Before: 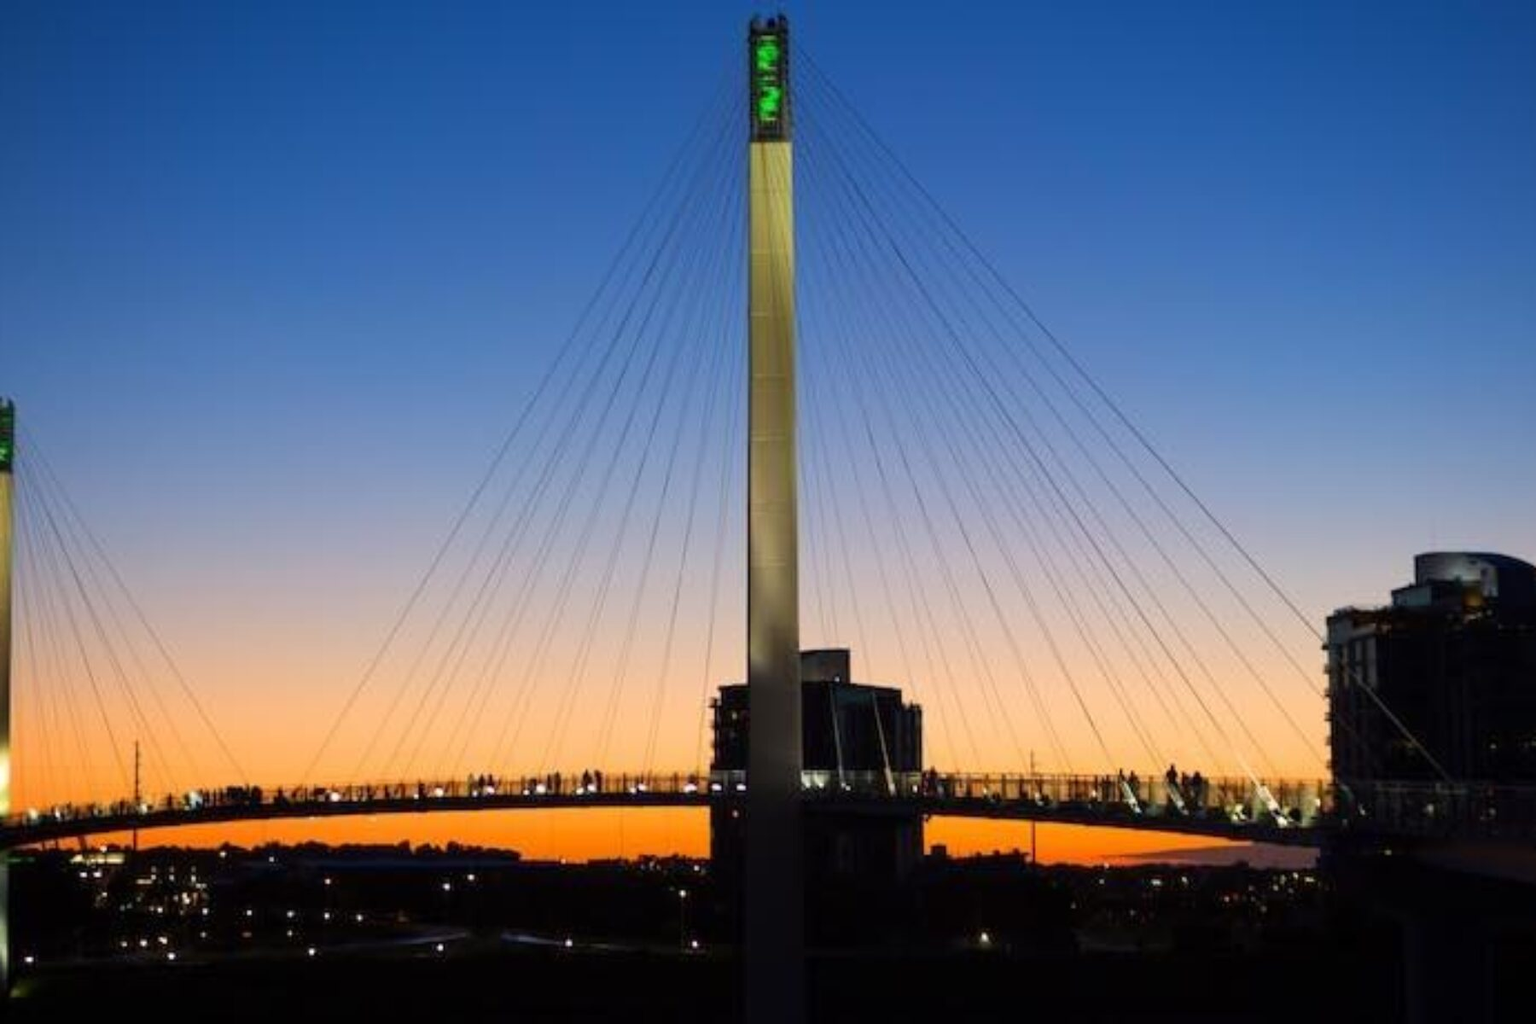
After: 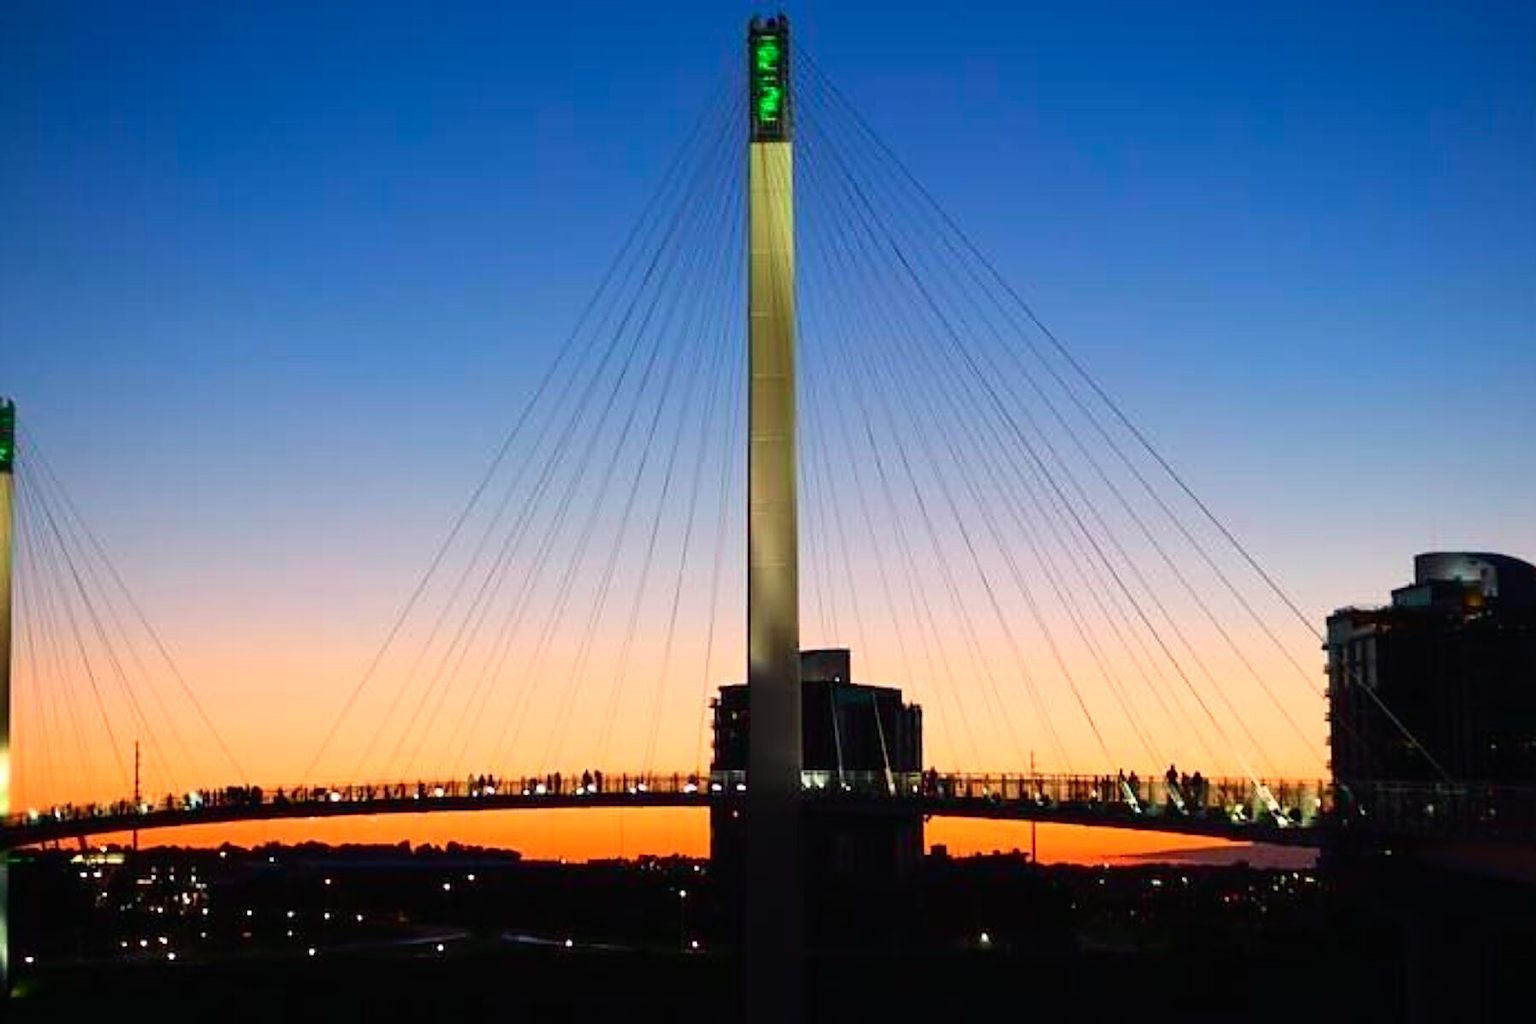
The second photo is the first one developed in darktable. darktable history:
sharpen: on, module defaults
tone curve: curves: ch0 [(0, 0.01) (0.037, 0.032) (0.131, 0.108) (0.275, 0.258) (0.483, 0.512) (0.61, 0.661) (0.696, 0.76) (0.792, 0.867) (0.911, 0.955) (0.997, 0.995)]; ch1 [(0, 0) (0.308, 0.268) (0.425, 0.383) (0.503, 0.502) (0.529, 0.543) (0.706, 0.754) (0.869, 0.907) (1, 1)]; ch2 [(0, 0) (0.228, 0.196) (0.336, 0.315) (0.399, 0.403) (0.485, 0.487) (0.502, 0.502) (0.525, 0.523) (0.545, 0.552) (0.587, 0.61) (0.636, 0.654) (0.711, 0.729) (0.855, 0.87) (0.998, 0.977)], color space Lab, independent channels, preserve colors none
